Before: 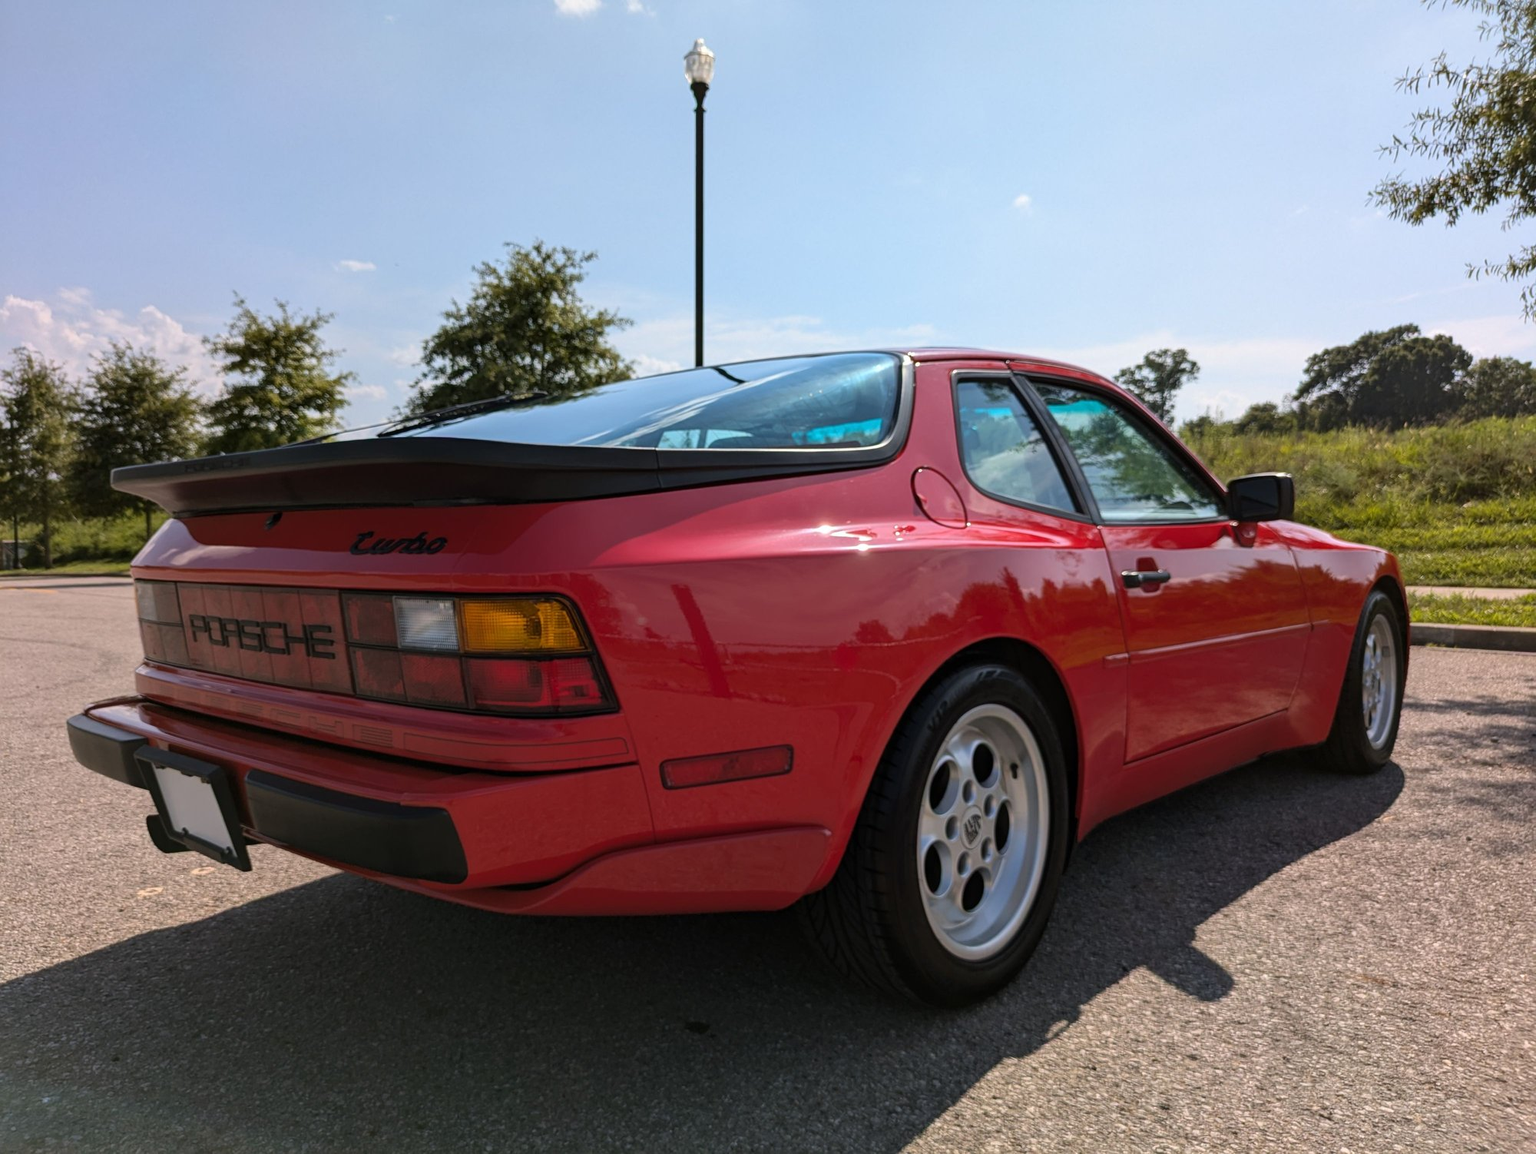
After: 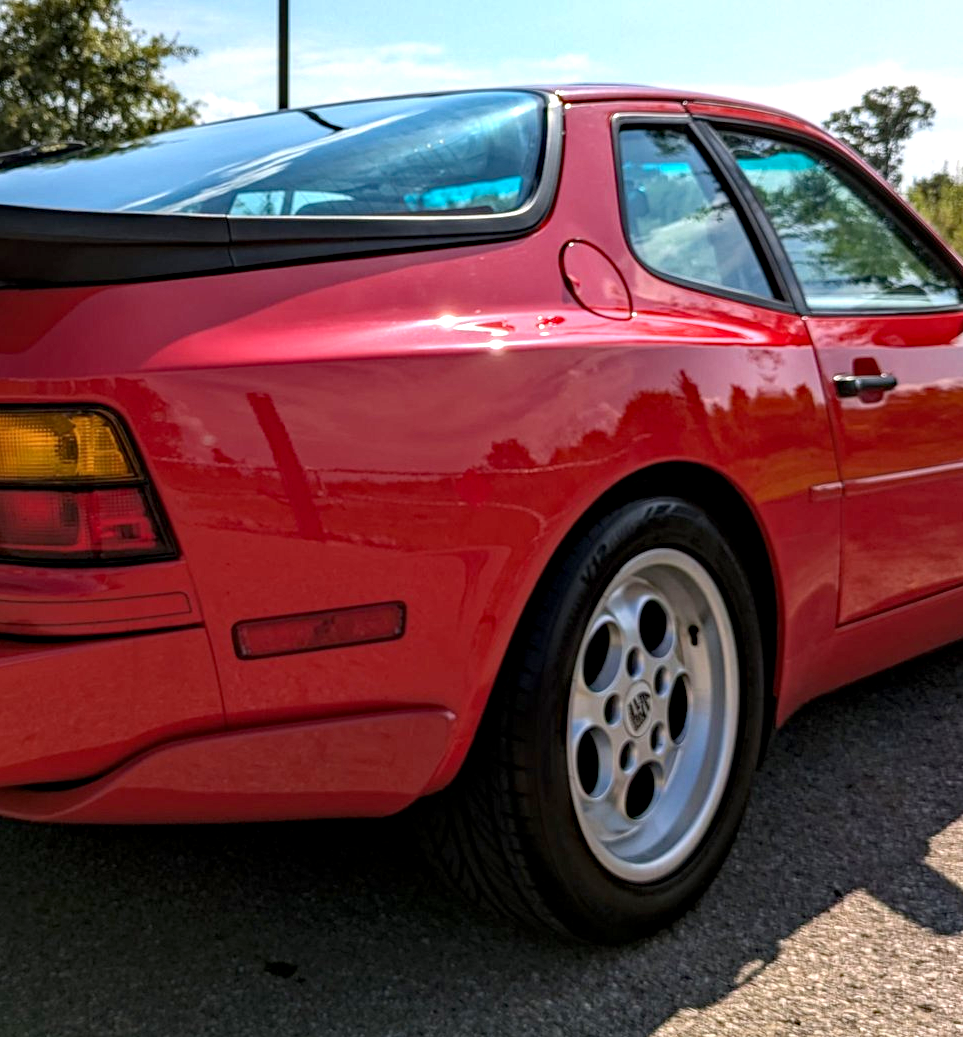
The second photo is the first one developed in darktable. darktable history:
haze removal: strength 0.293, distance 0.256, compatibility mode true, adaptive false
exposure: black level correction 0.001, exposure 0.5 EV, compensate highlight preservation false
crop: left 31.381%, top 24.501%, right 20.439%, bottom 6.451%
local contrast: on, module defaults
